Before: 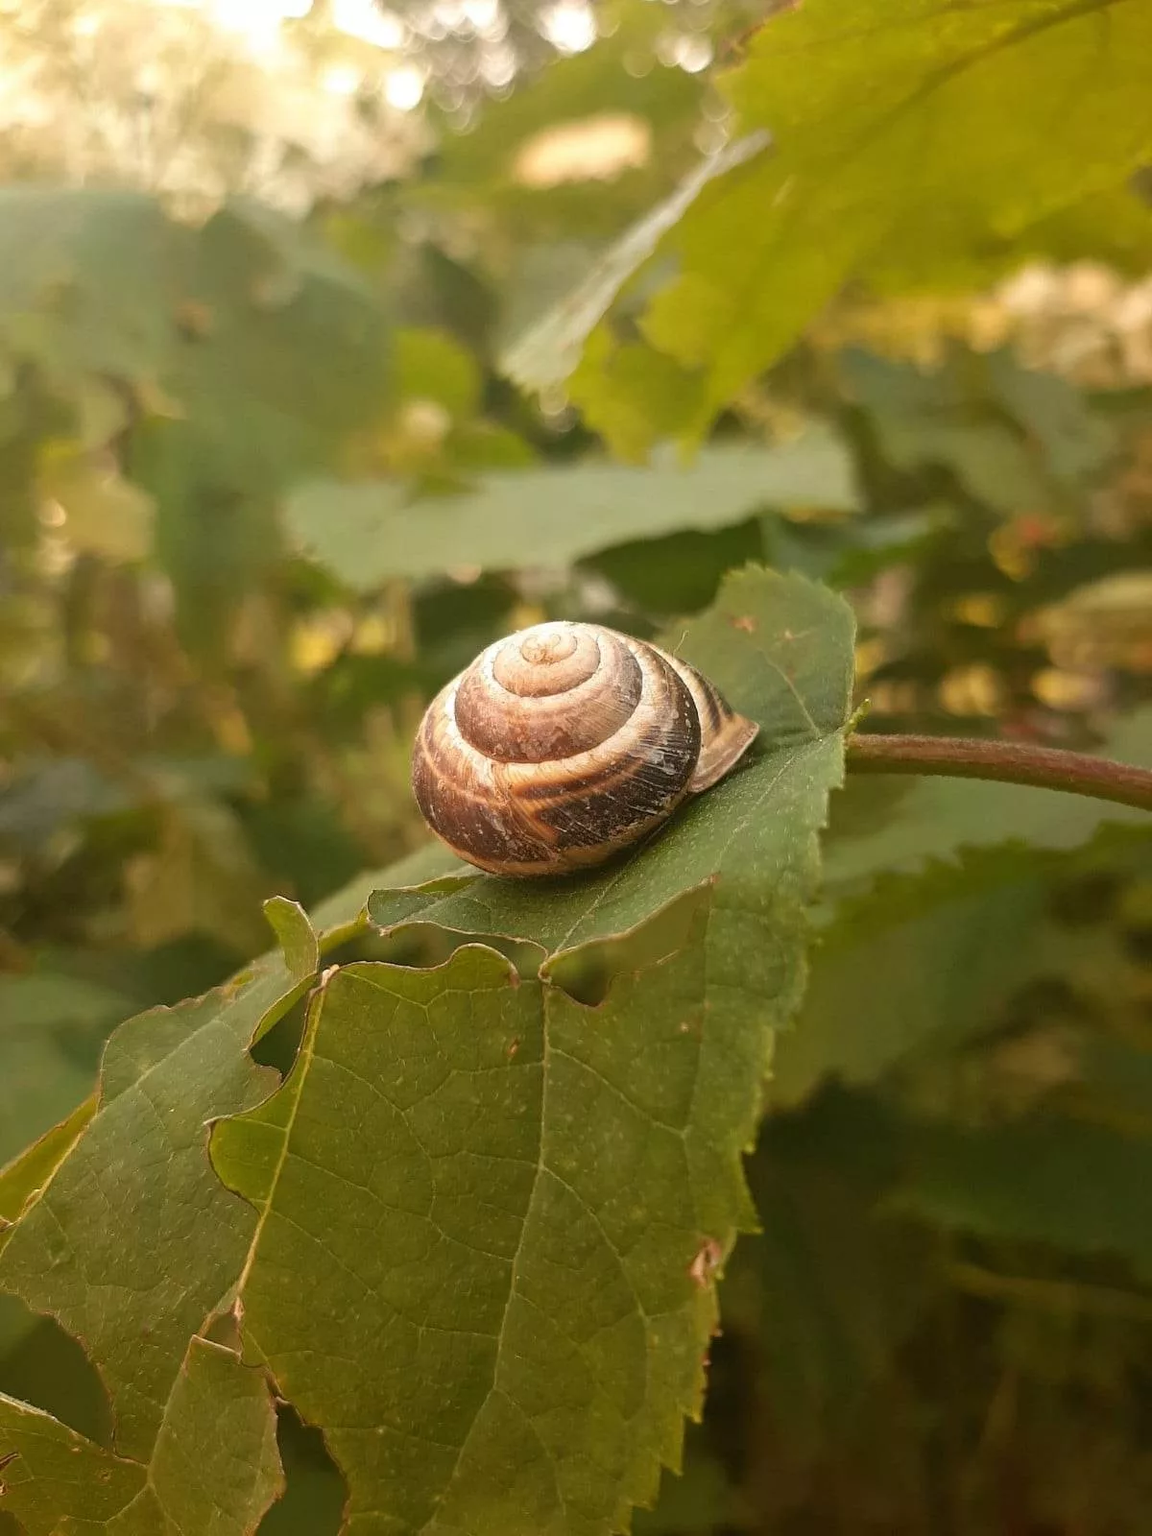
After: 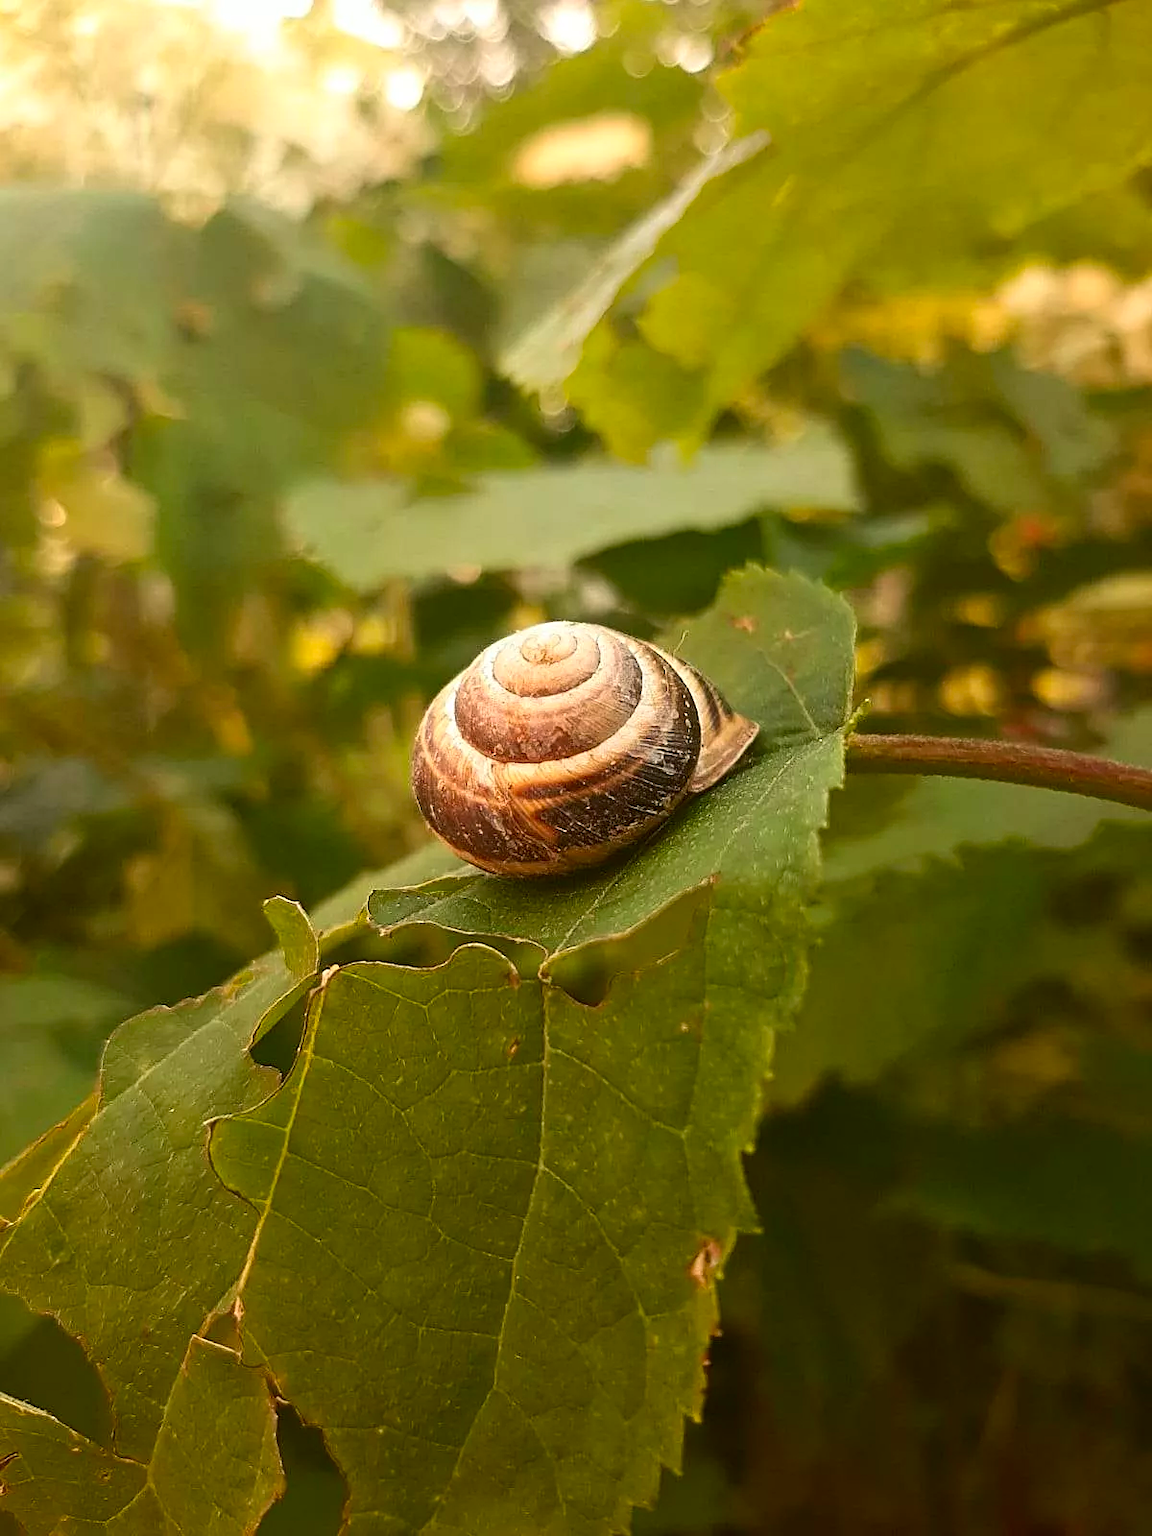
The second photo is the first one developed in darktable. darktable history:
sharpen: on, module defaults
contrast brightness saturation: contrast 0.16, saturation 0.32
